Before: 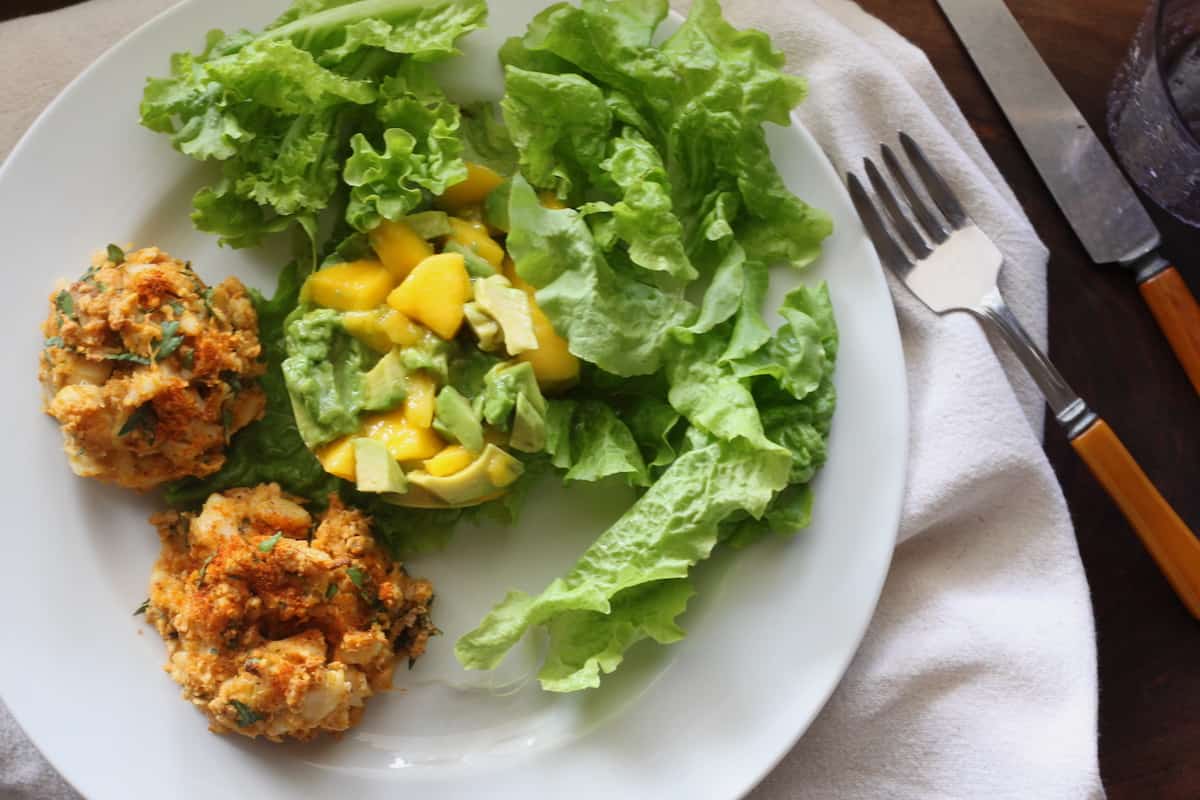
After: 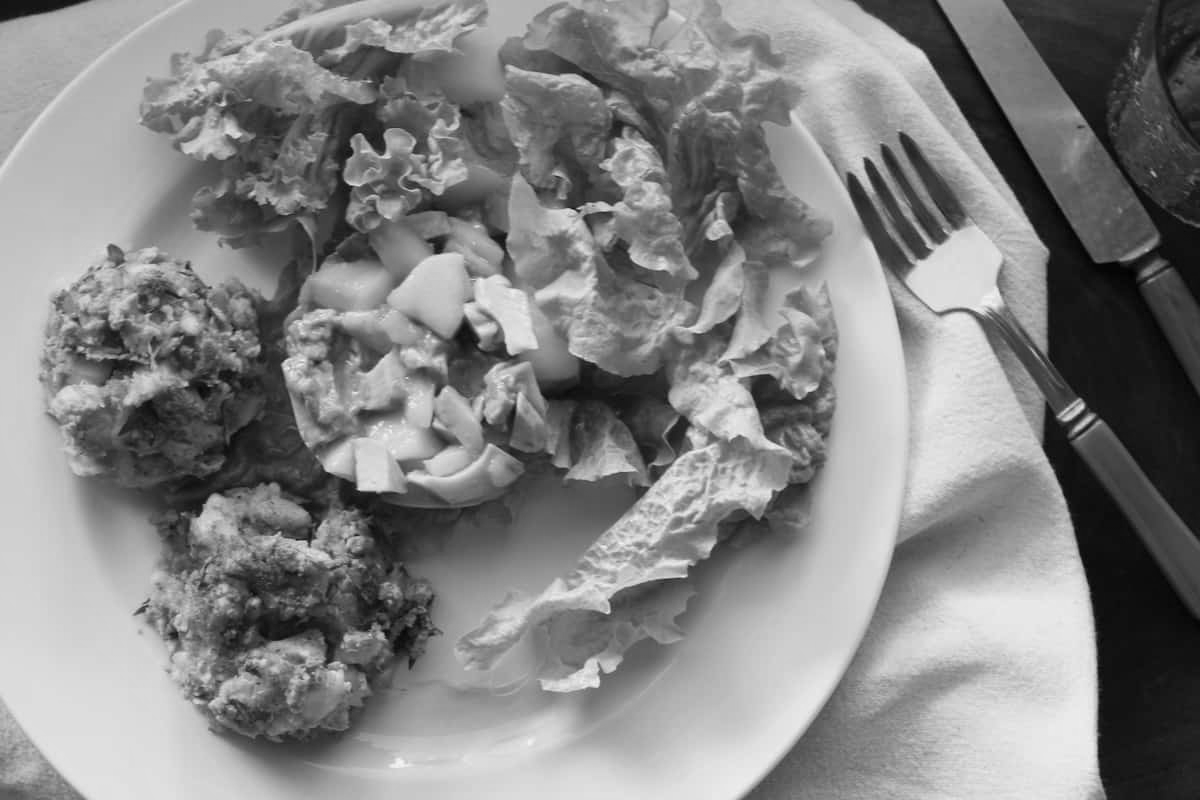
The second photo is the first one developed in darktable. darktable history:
white balance: red 0.766, blue 1.537
monochrome: on, module defaults
